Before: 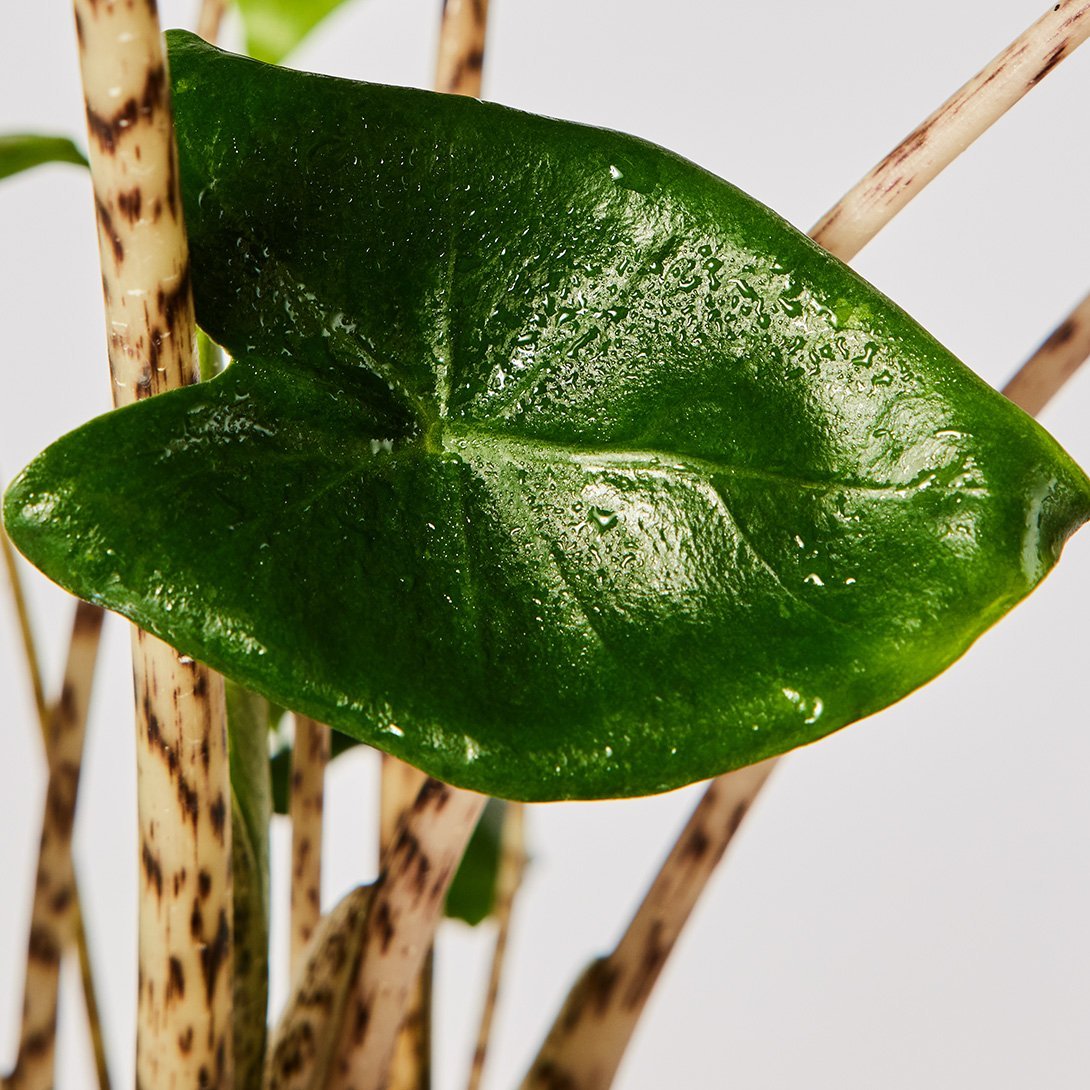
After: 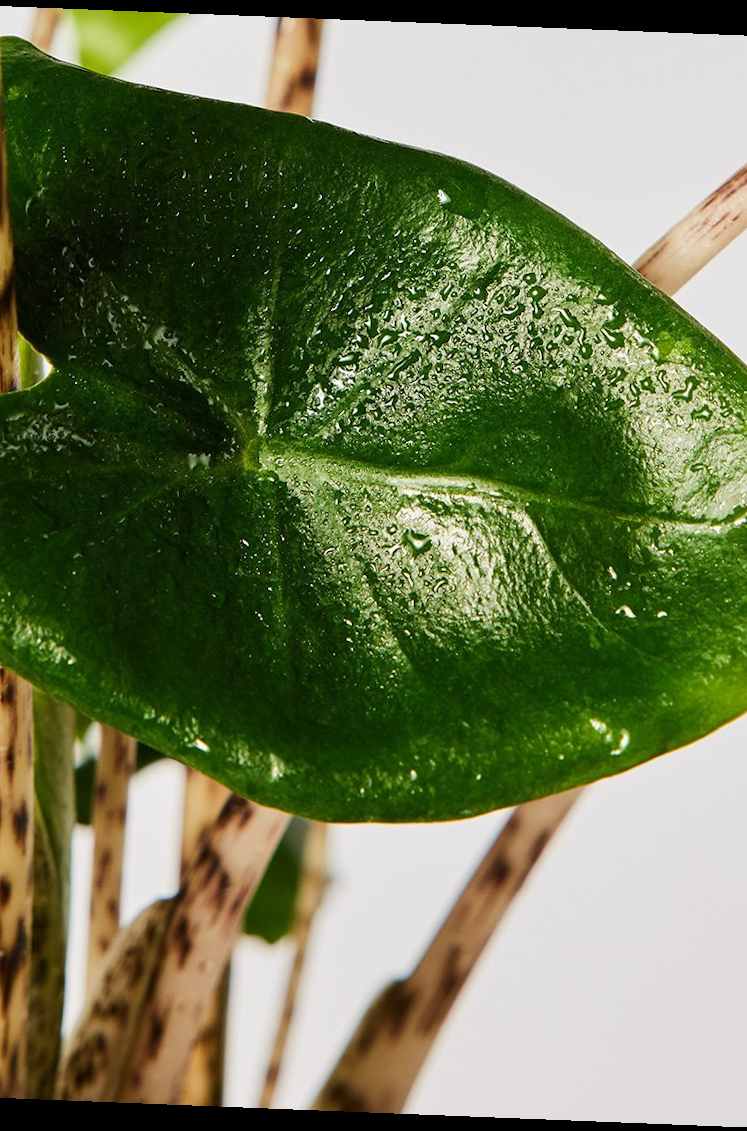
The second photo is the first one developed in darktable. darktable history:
crop and rotate: left 18.442%, right 15.508%
rotate and perspective: rotation 2.27°, automatic cropping off
